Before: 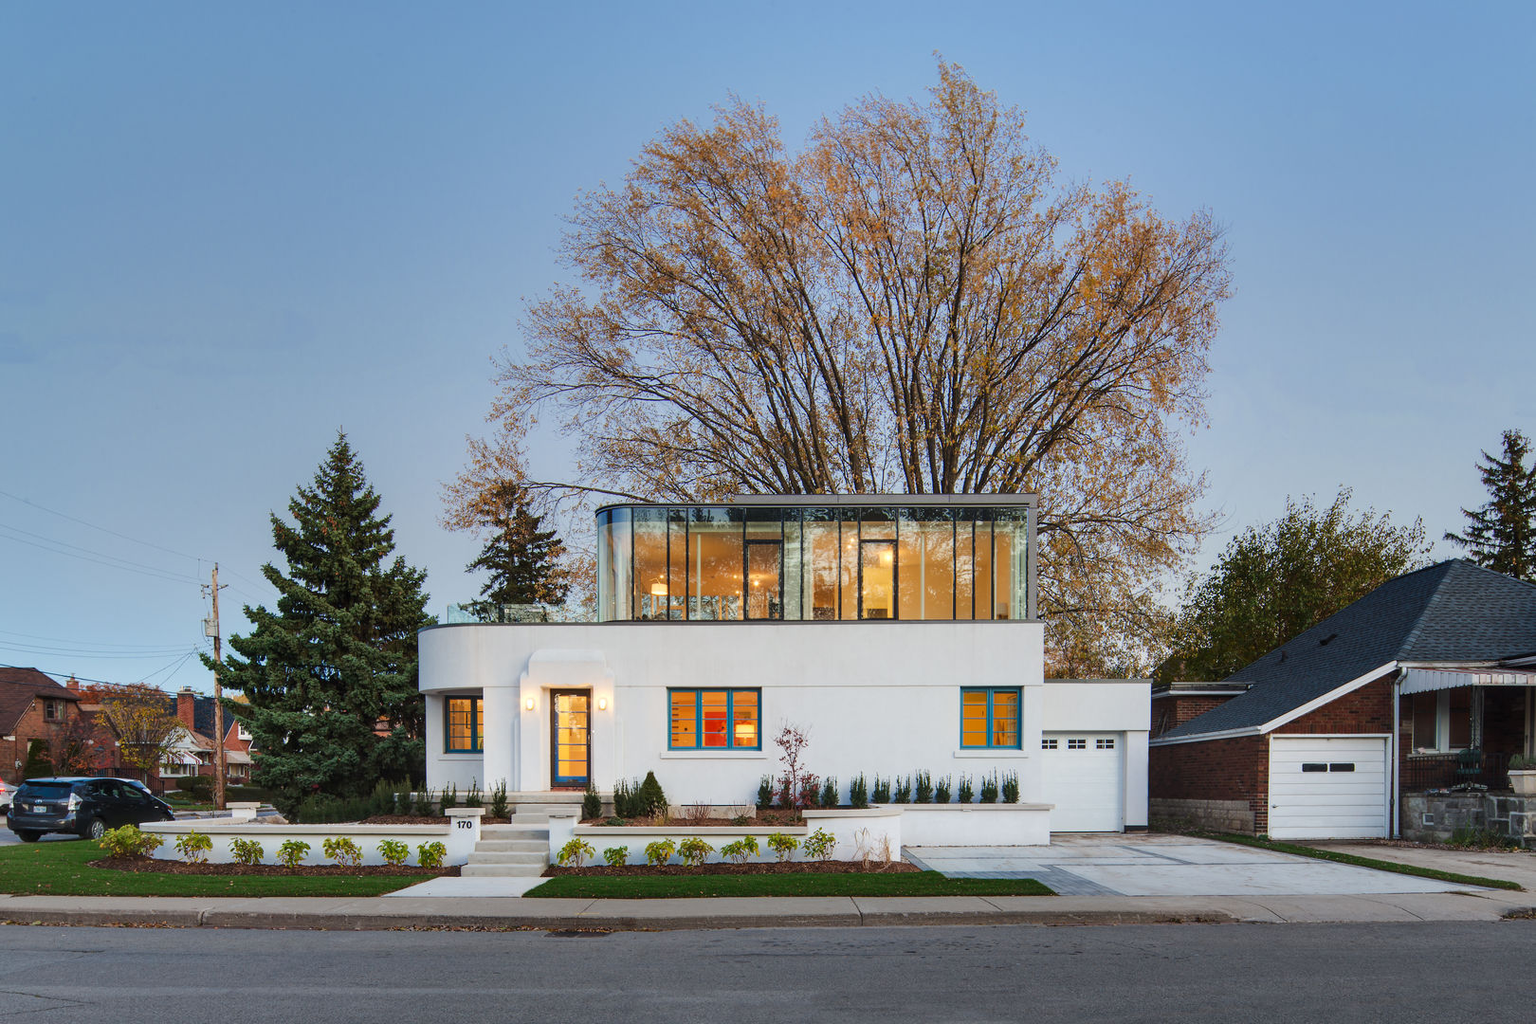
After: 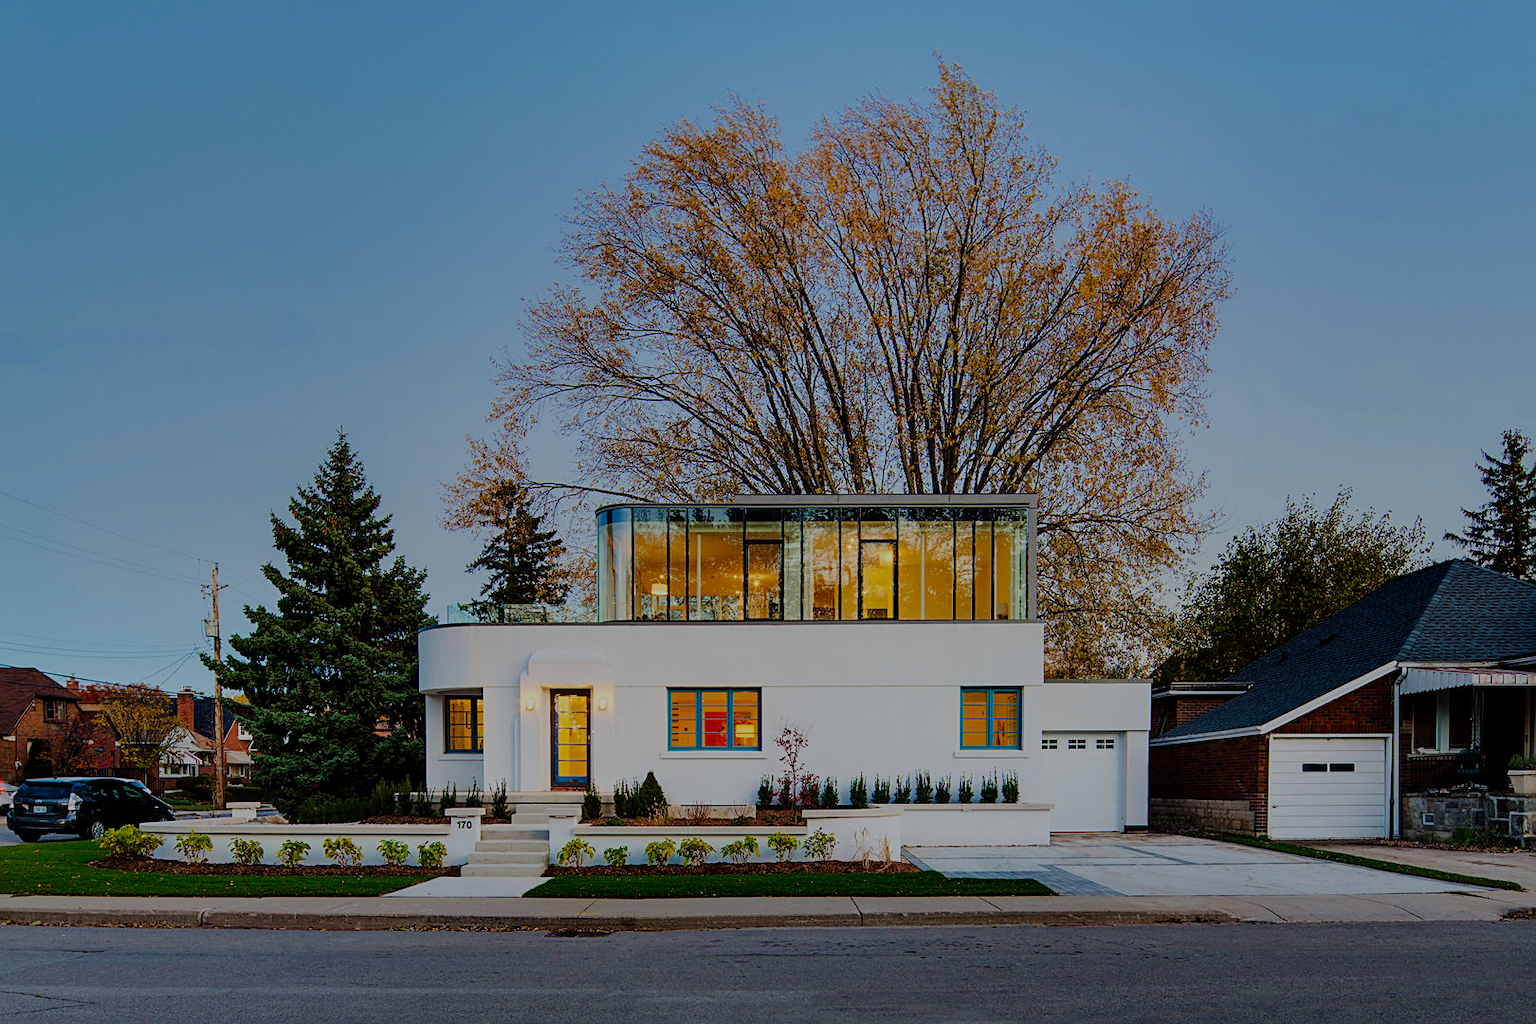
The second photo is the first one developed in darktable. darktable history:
sharpen: on, module defaults
velvia: on, module defaults
color balance rgb: perceptual saturation grading › global saturation 20%, global vibrance 20%
filmic rgb: middle gray luminance 30%, black relative exposure -9 EV, white relative exposure 7 EV, threshold 6 EV, target black luminance 0%, hardness 2.94, latitude 2.04%, contrast 0.963, highlights saturation mix 5%, shadows ↔ highlights balance 12.16%, add noise in highlights 0, preserve chrominance no, color science v3 (2019), use custom middle-gray values true, iterations of high-quality reconstruction 0, contrast in highlights soft, enable highlight reconstruction true
